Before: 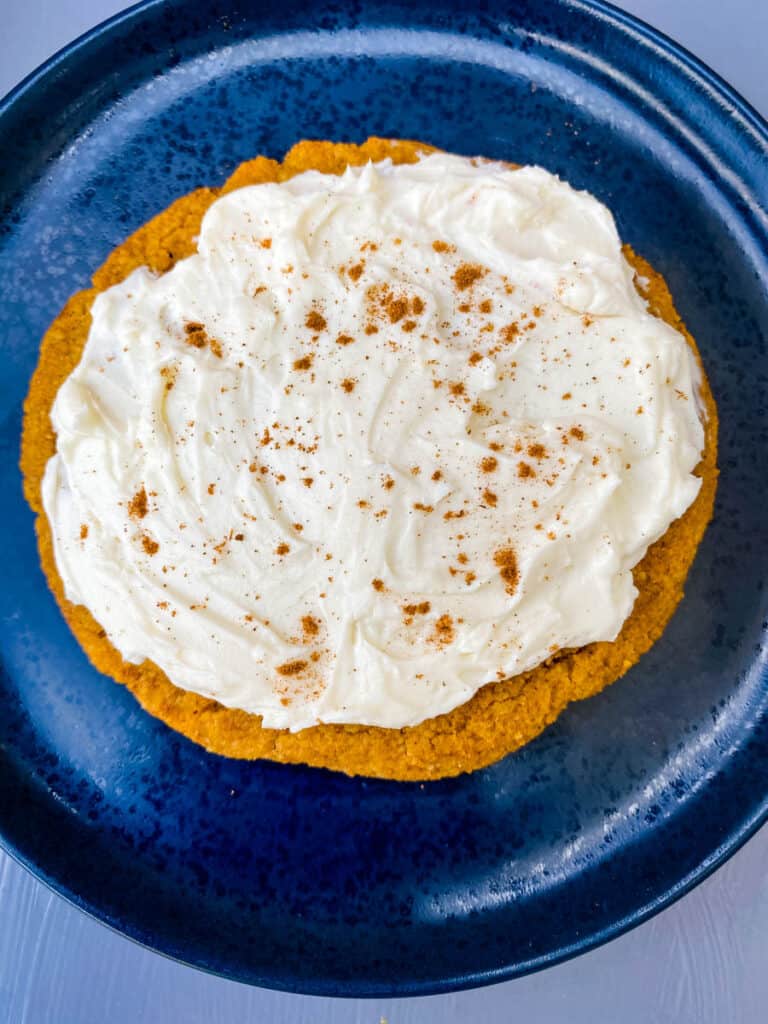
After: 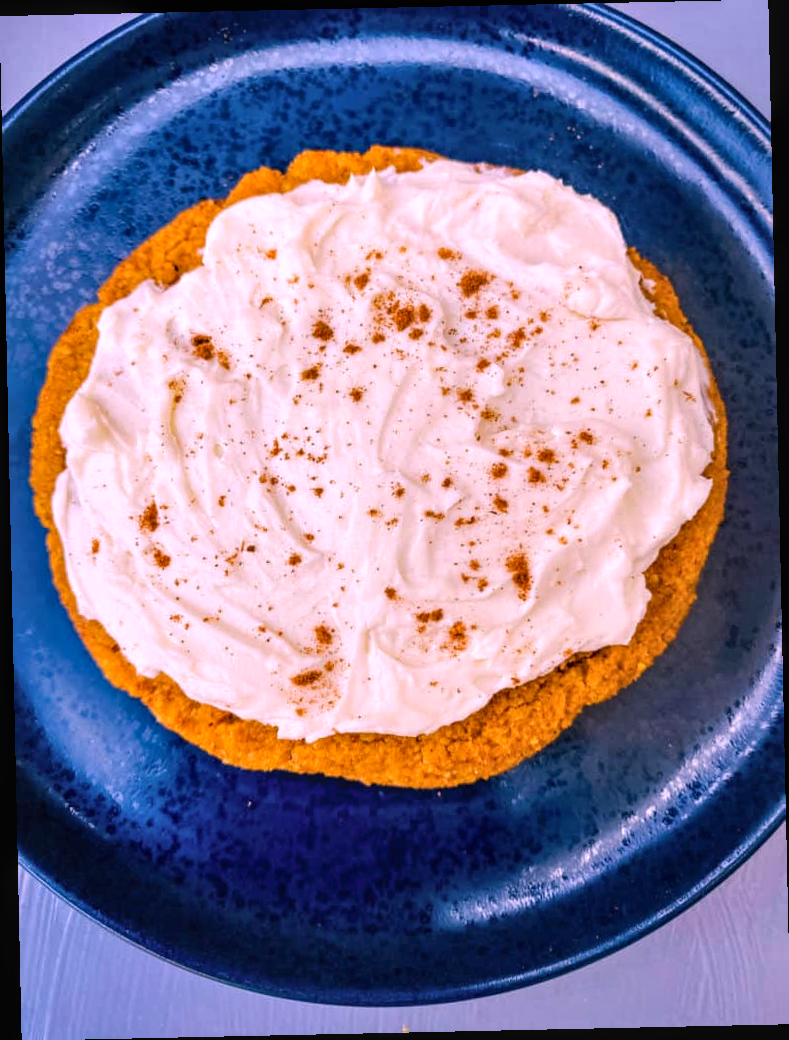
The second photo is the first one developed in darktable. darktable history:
local contrast: on, module defaults
white balance: red 1.188, blue 1.11
rotate and perspective: rotation -1.24°, automatic cropping off
